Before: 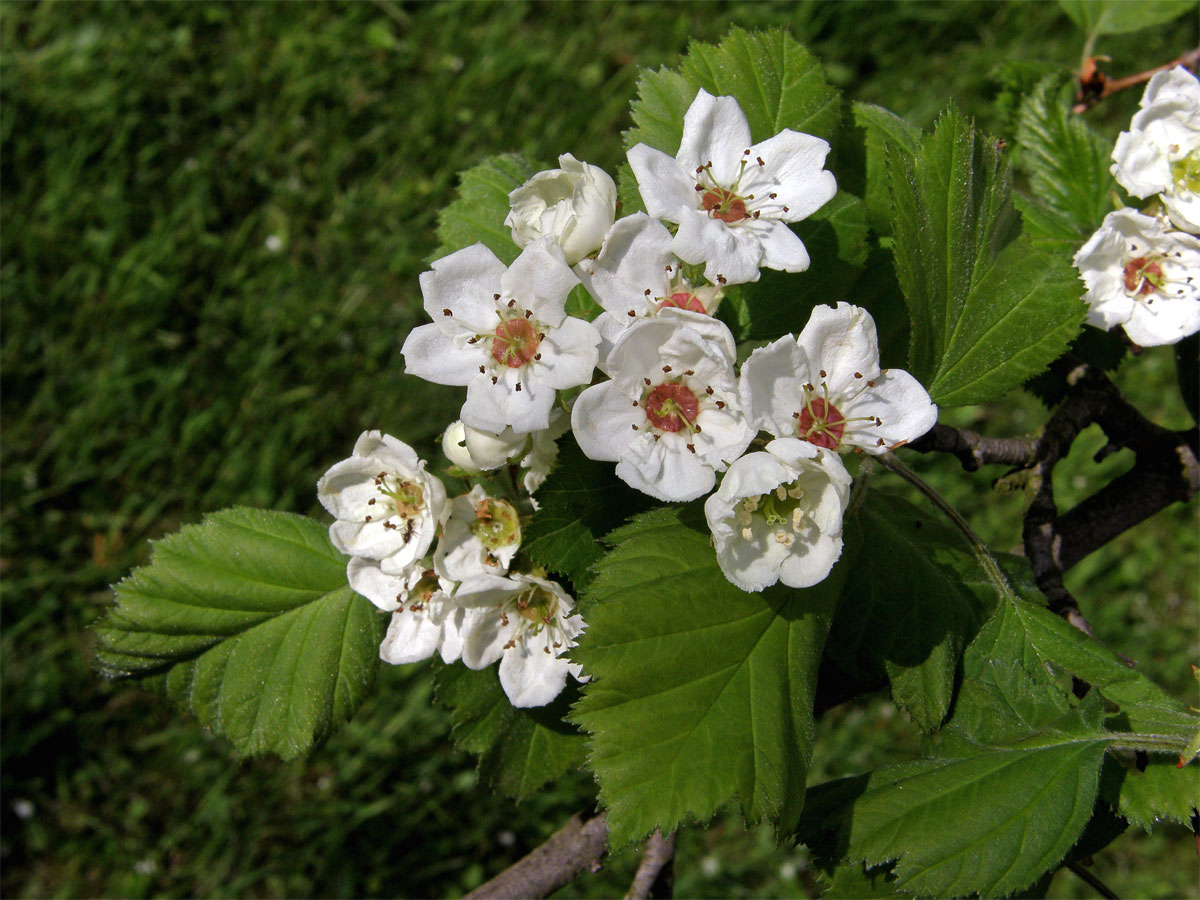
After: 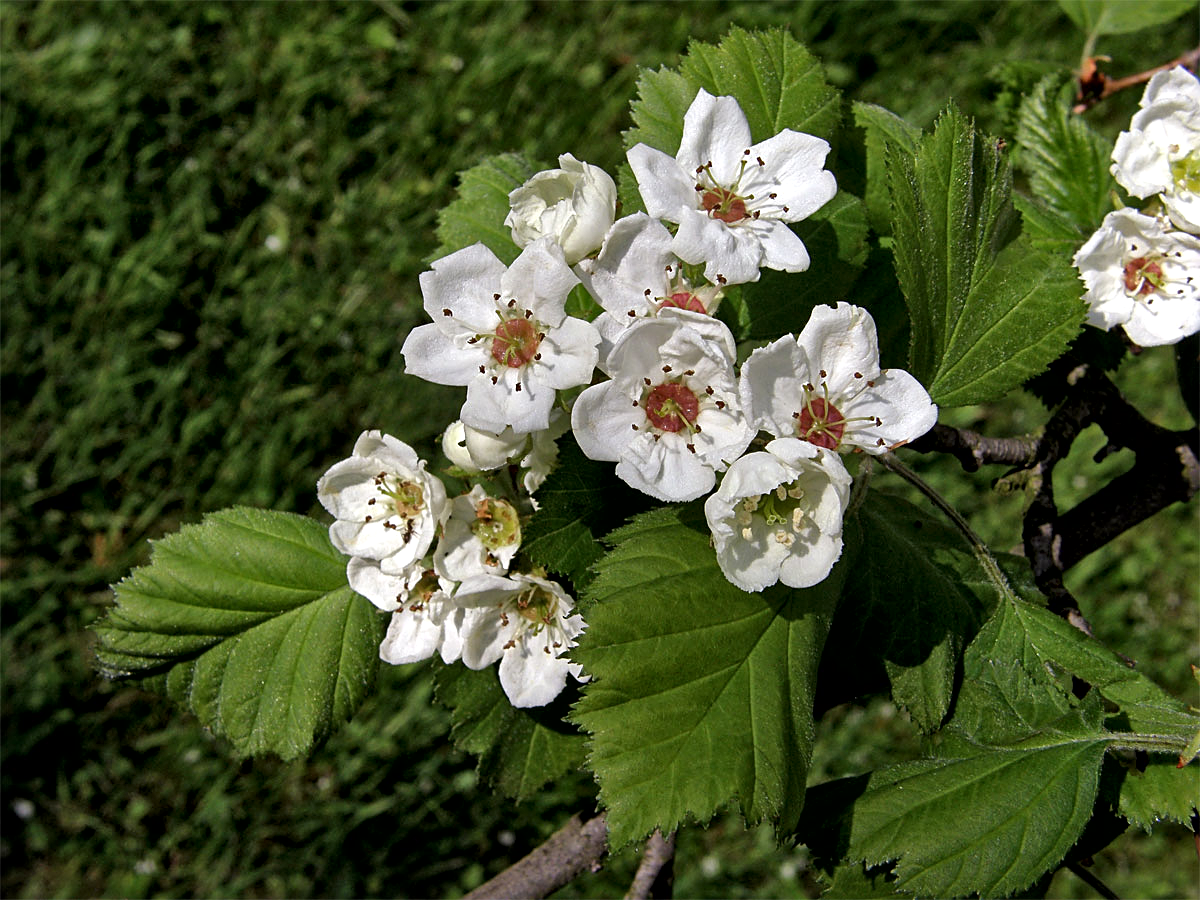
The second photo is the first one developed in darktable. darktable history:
local contrast: mode bilateral grid, contrast 20, coarseness 50, detail 159%, midtone range 0.2
sharpen: on, module defaults
